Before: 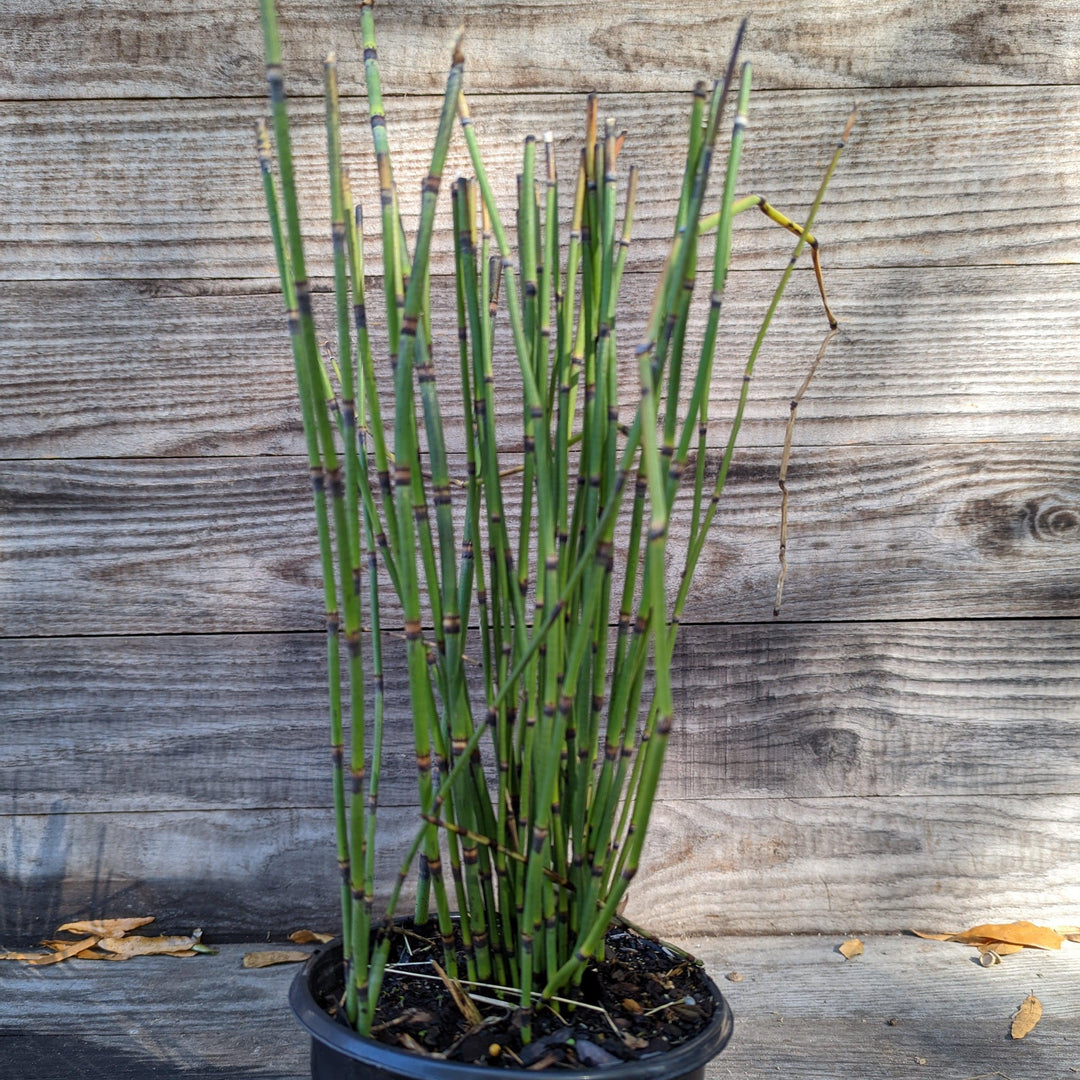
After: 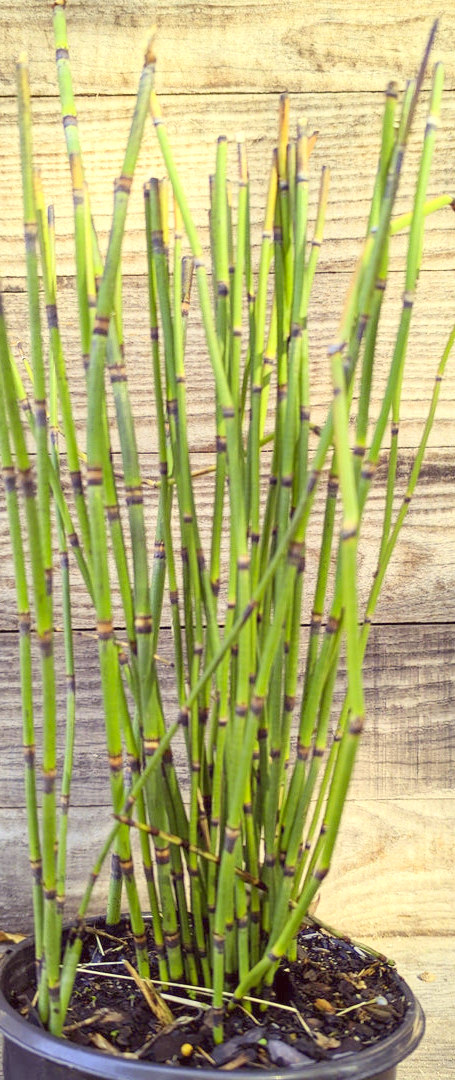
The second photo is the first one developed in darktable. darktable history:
color correction: highlights a* -0.482, highlights b* 40, shadows a* 9.8, shadows b* -0.161
color balance rgb: perceptual saturation grading › global saturation -27.94%, hue shift -2.27°, contrast -21.26%
contrast brightness saturation: contrast 0.2, brightness 0.16, saturation 0.22
white balance: red 0.926, green 1.003, blue 1.133
exposure: black level correction 0, exposure 1.1 EV, compensate highlight preservation false
crop: left 28.583%, right 29.231%
